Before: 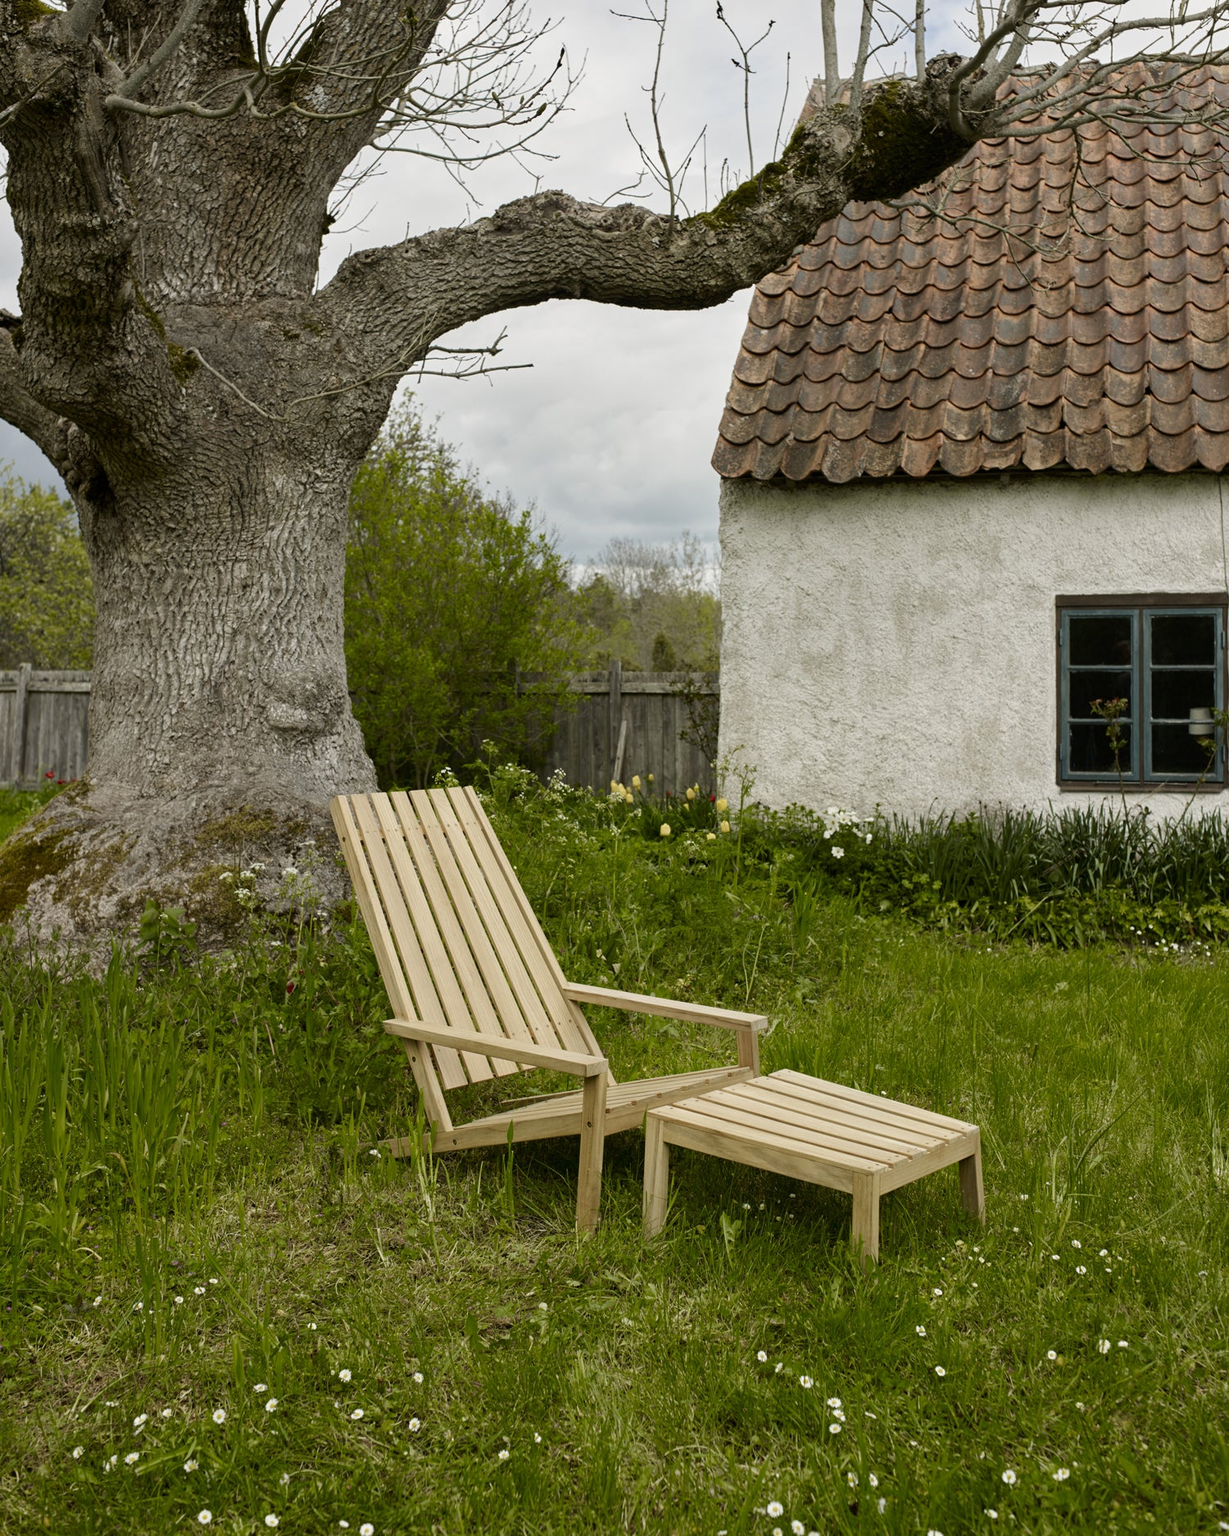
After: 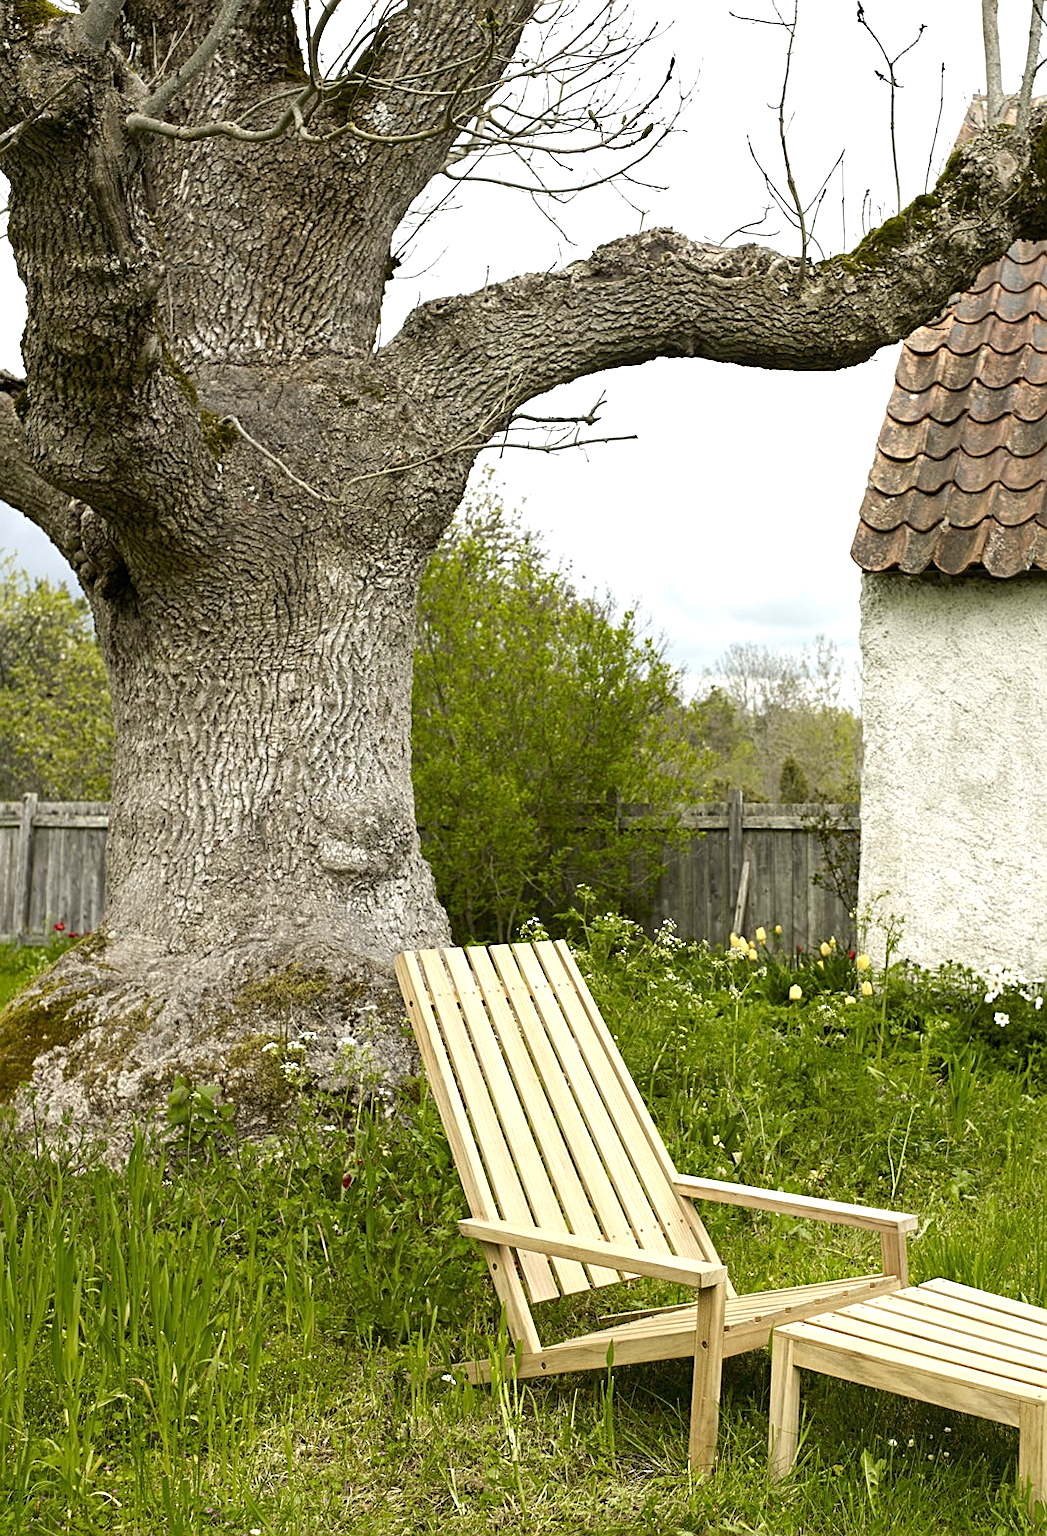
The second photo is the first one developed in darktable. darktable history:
sharpen: on, module defaults
exposure: exposure 0.951 EV, compensate highlight preservation false
crop: right 28.685%, bottom 16.366%
